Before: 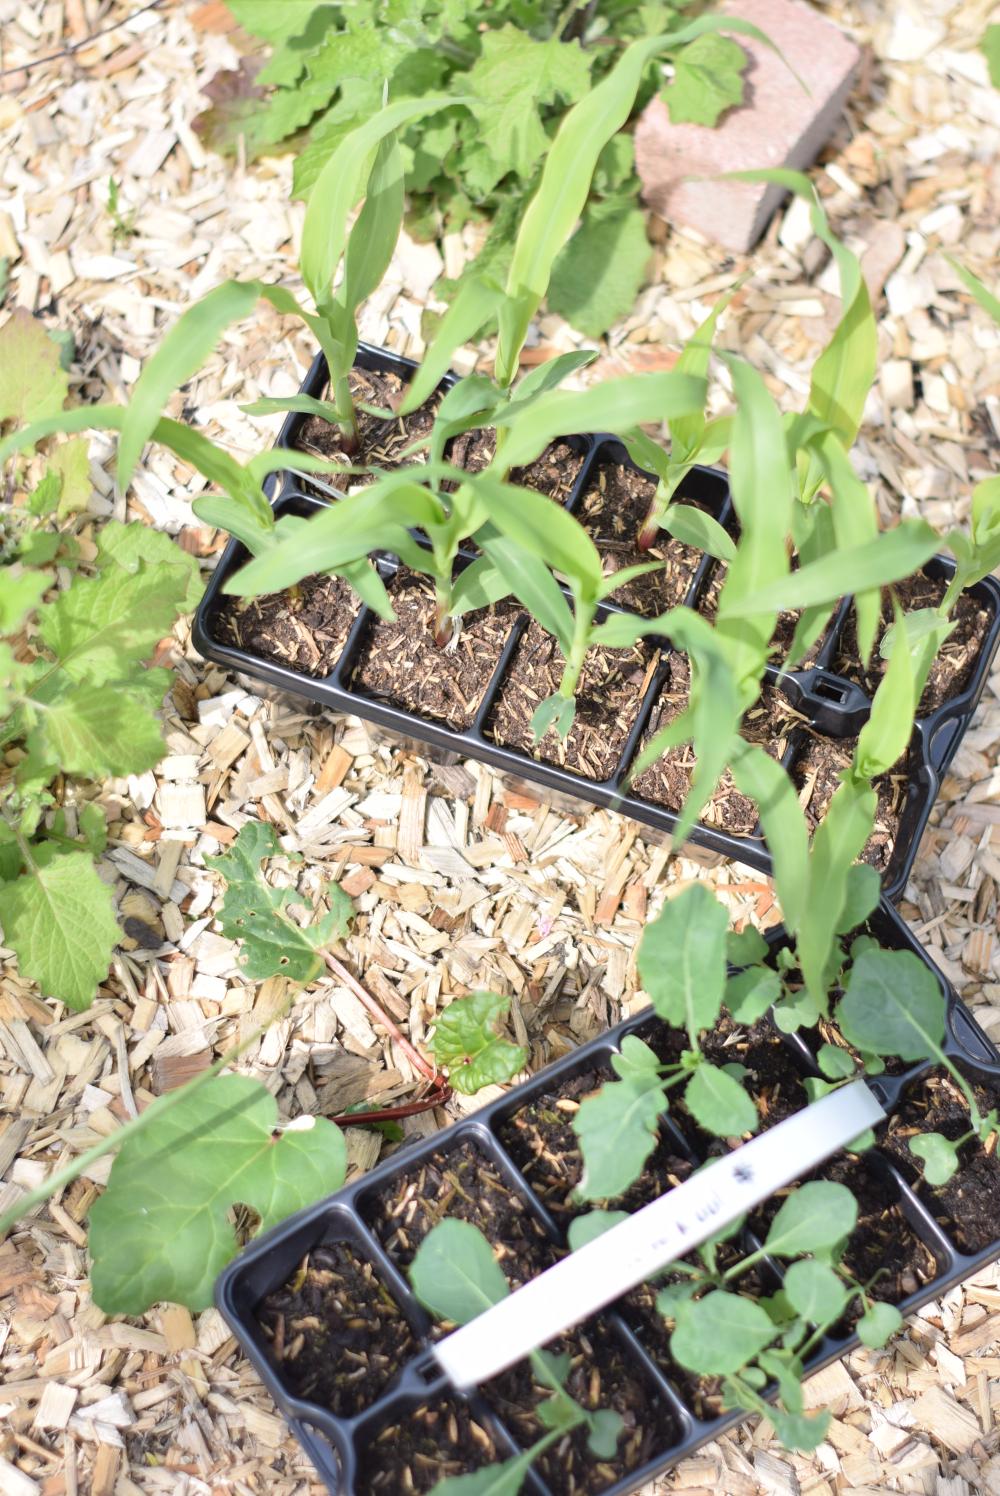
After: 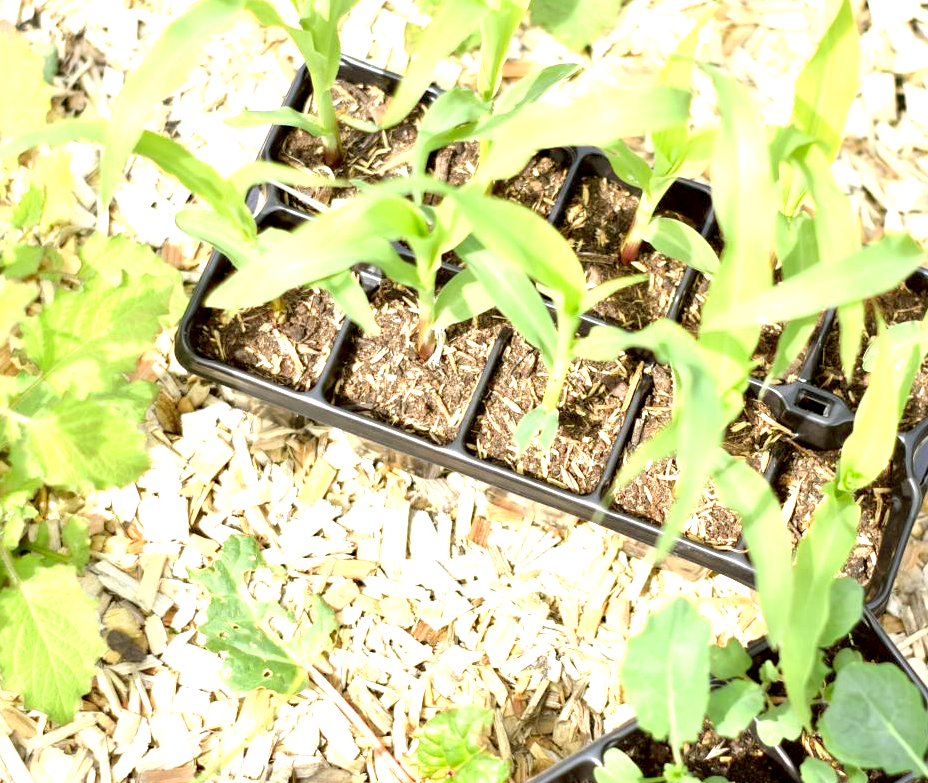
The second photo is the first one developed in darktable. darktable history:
crop: left 1.744%, top 19.225%, right 5.069%, bottom 28.357%
exposure: black level correction 0.008, exposure 0.979 EV, compensate highlight preservation false
color correction: highlights a* -1.43, highlights b* 10.12, shadows a* 0.395, shadows b* 19.35
